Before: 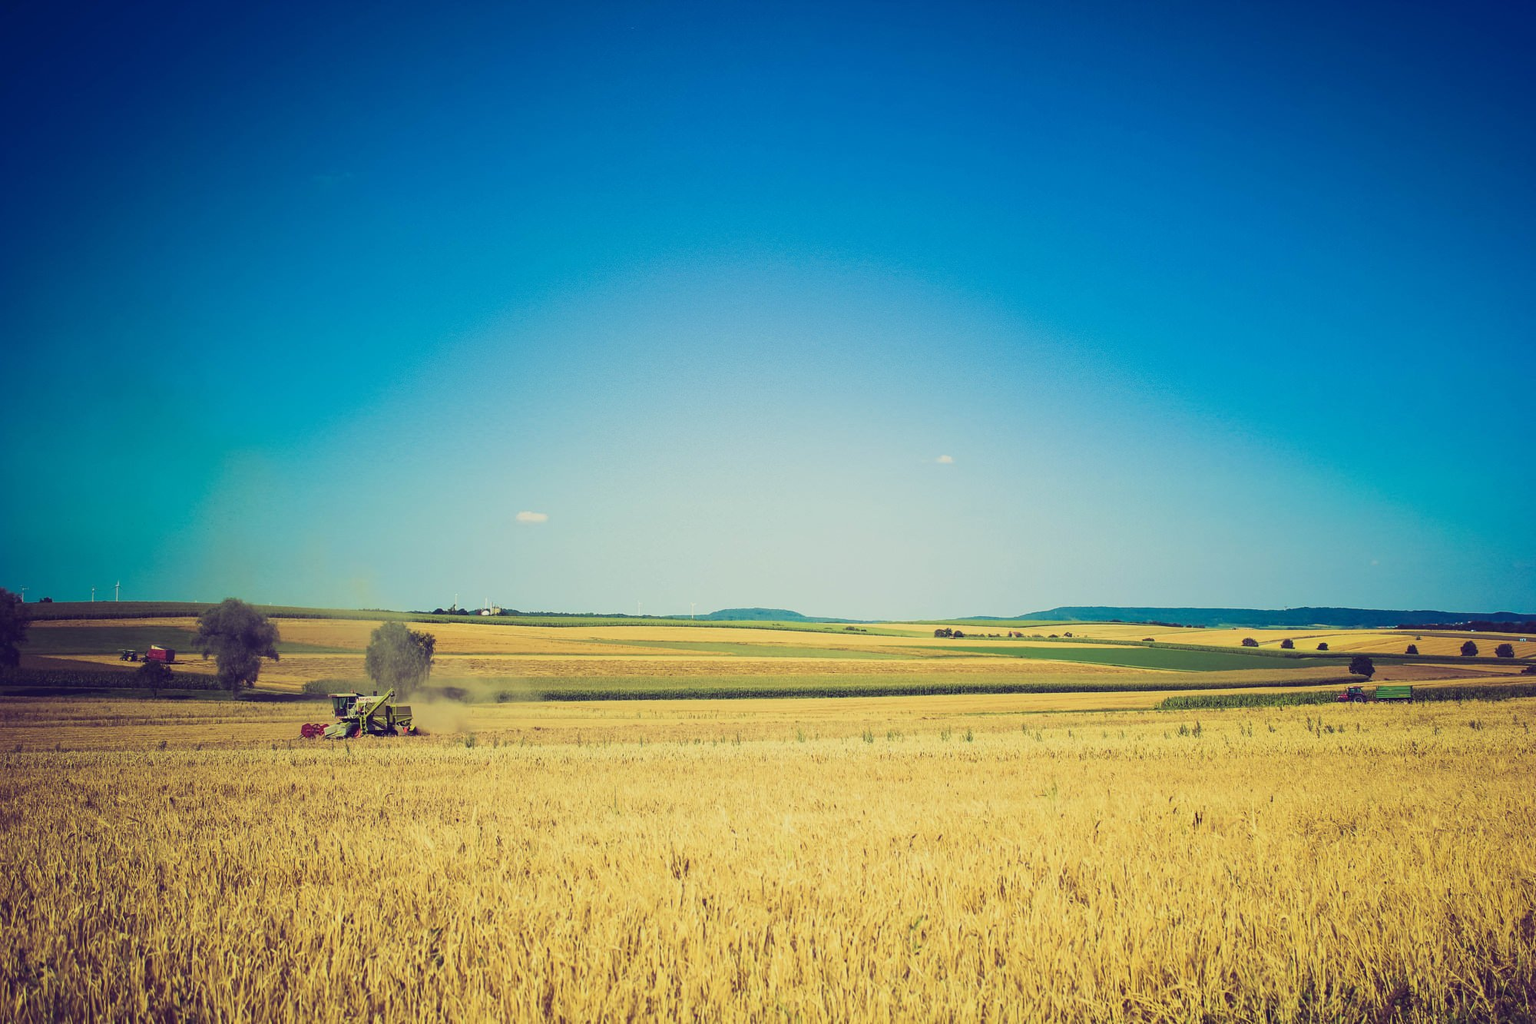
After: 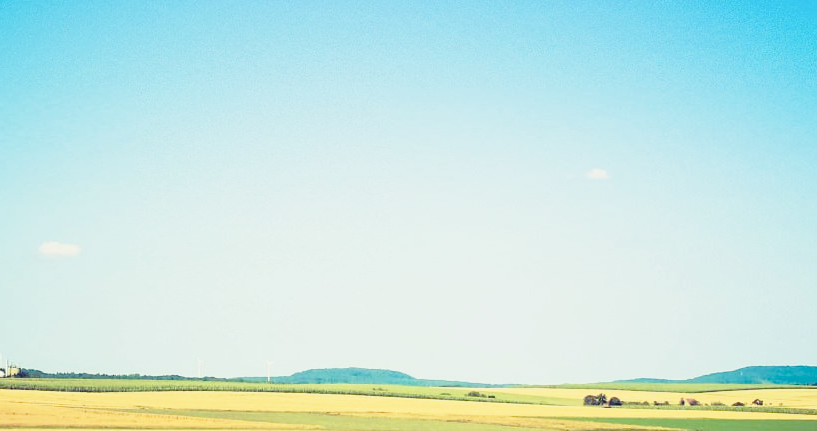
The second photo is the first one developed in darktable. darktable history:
crop: left 31.665%, top 31.843%, right 27.469%, bottom 35.805%
base curve: curves: ch0 [(0, 0) (0.028, 0.03) (0.121, 0.232) (0.46, 0.748) (0.859, 0.968) (1, 1)], preserve colors none
